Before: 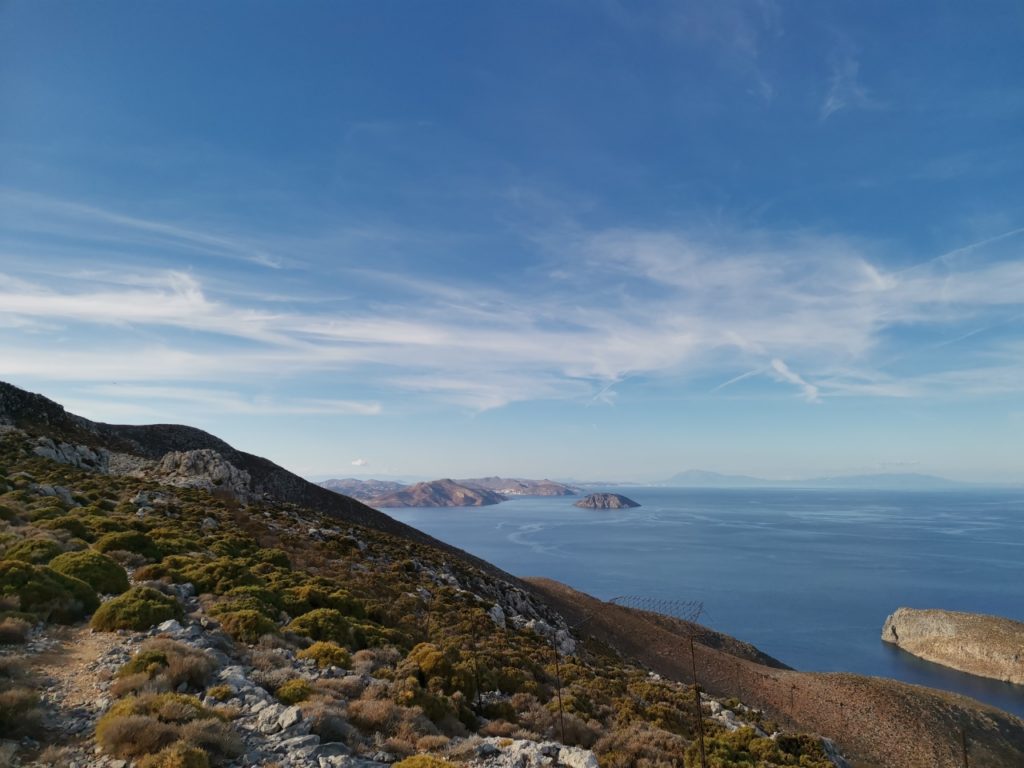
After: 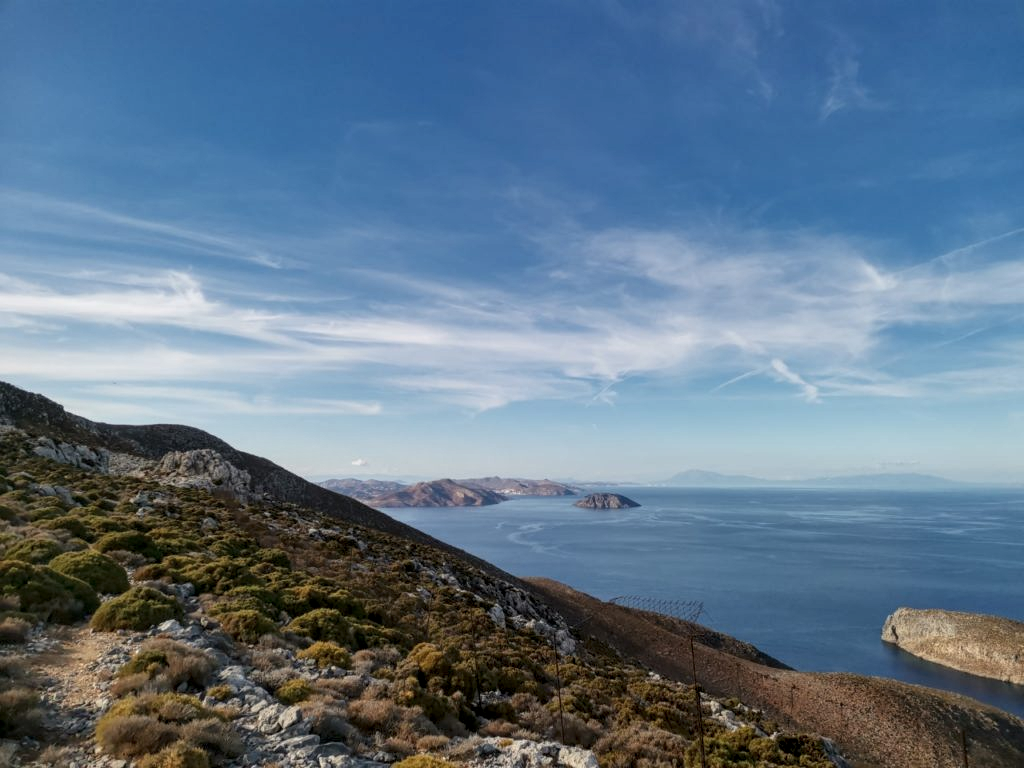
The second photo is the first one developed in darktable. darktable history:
local contrast: highlights 61%, detail 143%, midtone range 0.428
base curve: exposure shift 0, preserve colors none
